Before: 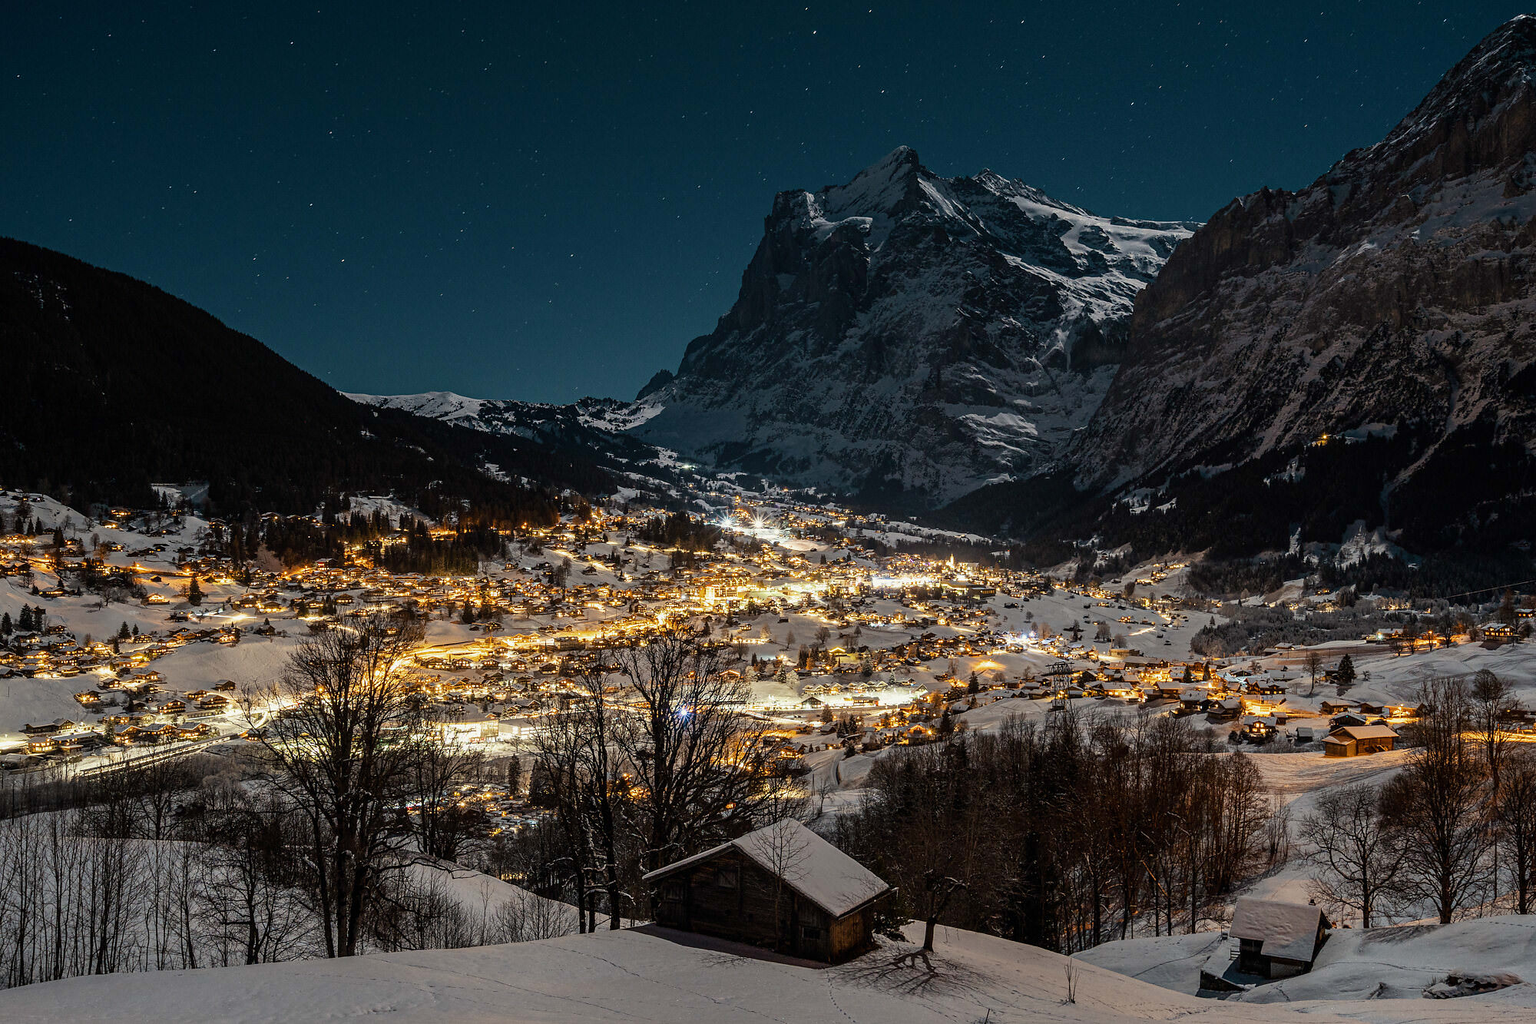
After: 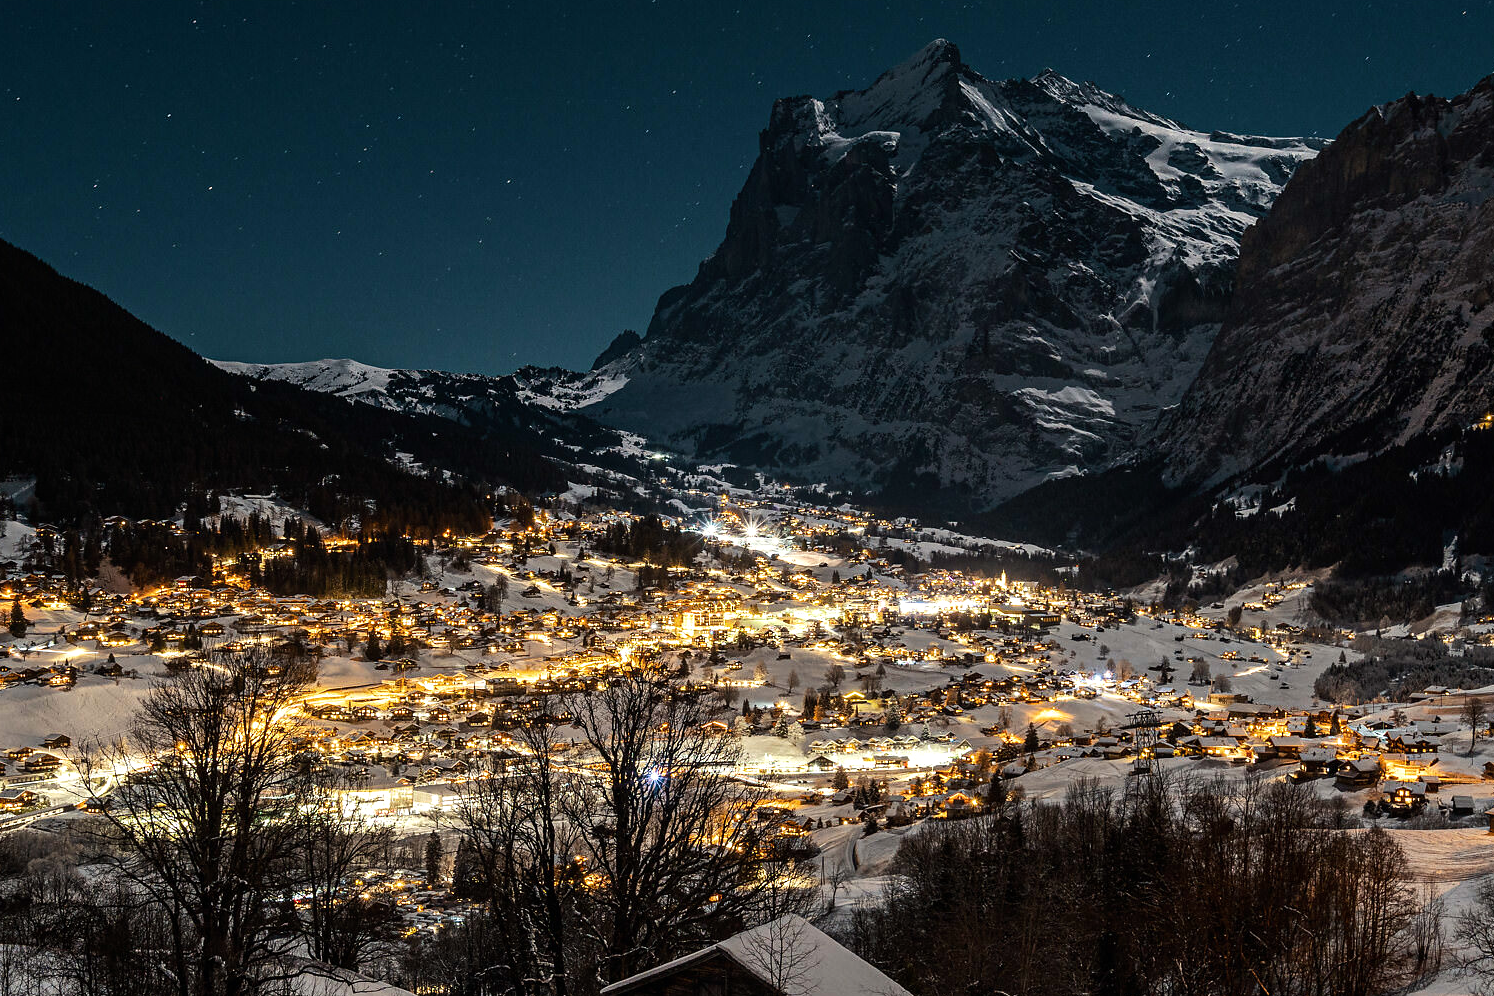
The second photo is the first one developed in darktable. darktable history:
tone equalizer: -8 EV -0.417 EV, -7 EV -0.389 EV, -6 EV -0.333 EV, -5 EV -0.222 EV, -3 EV 0.222 EV, -2 EV 0.333 EV, -1 EV 0.389 EV, +0 EV 0.417 EV, edges refinement/feathering 500, mask exposure compensation -1.57 EV, preserve details no
crop and rotate: left 11.831%, top 11.346%, right 13.429%, bottom 13.899%
